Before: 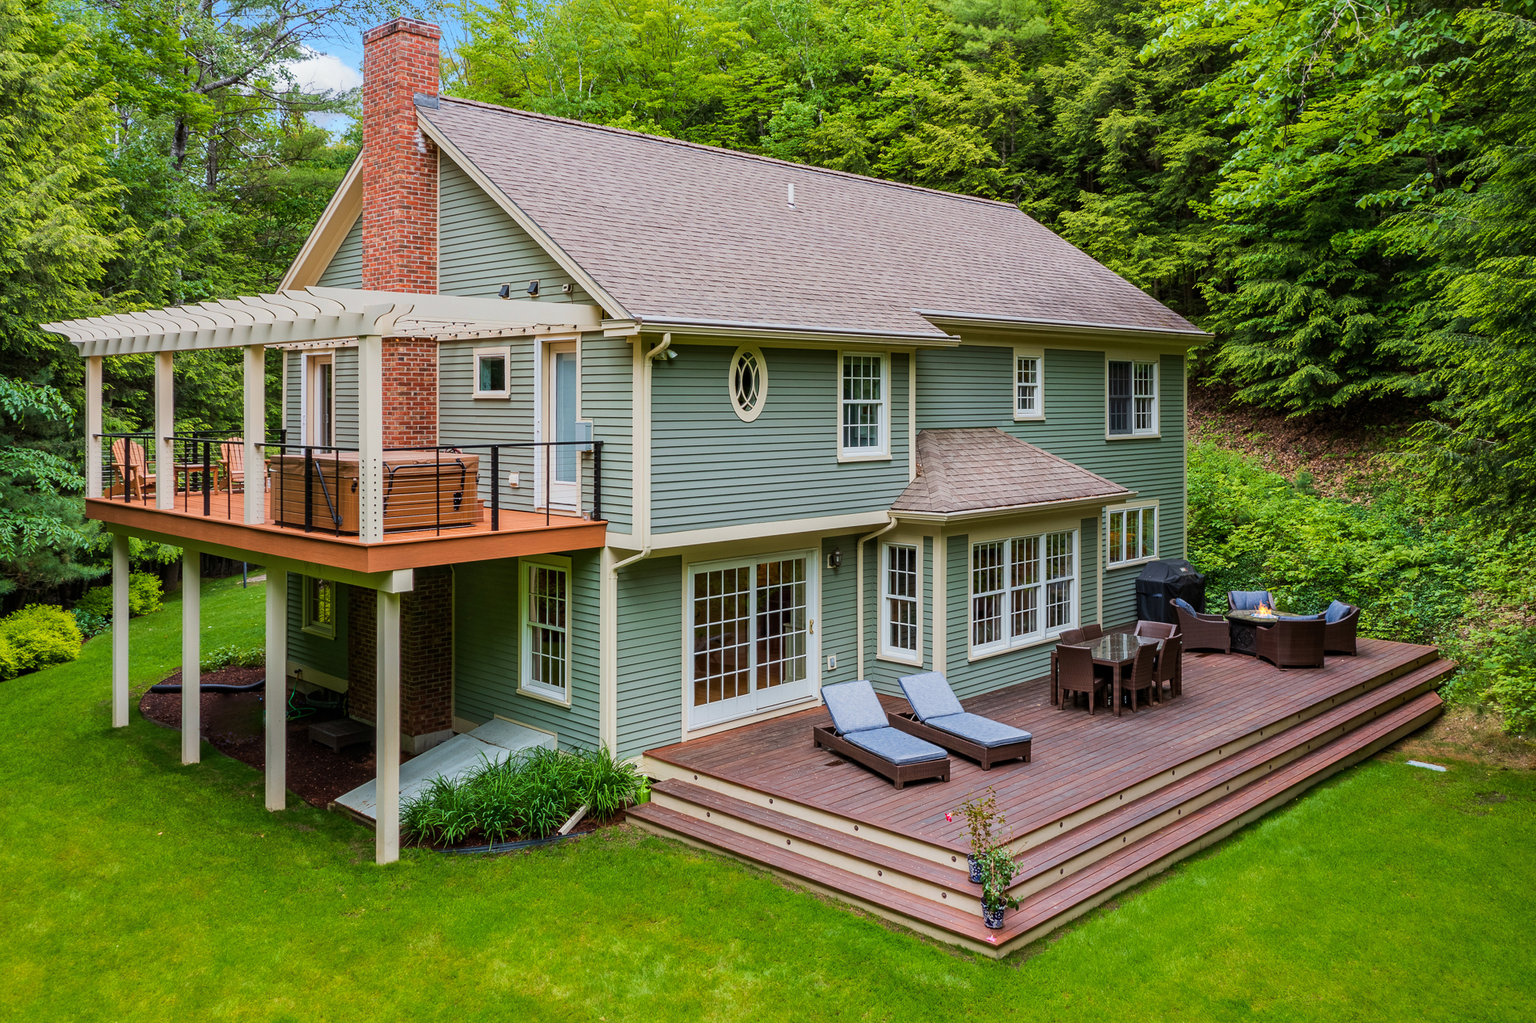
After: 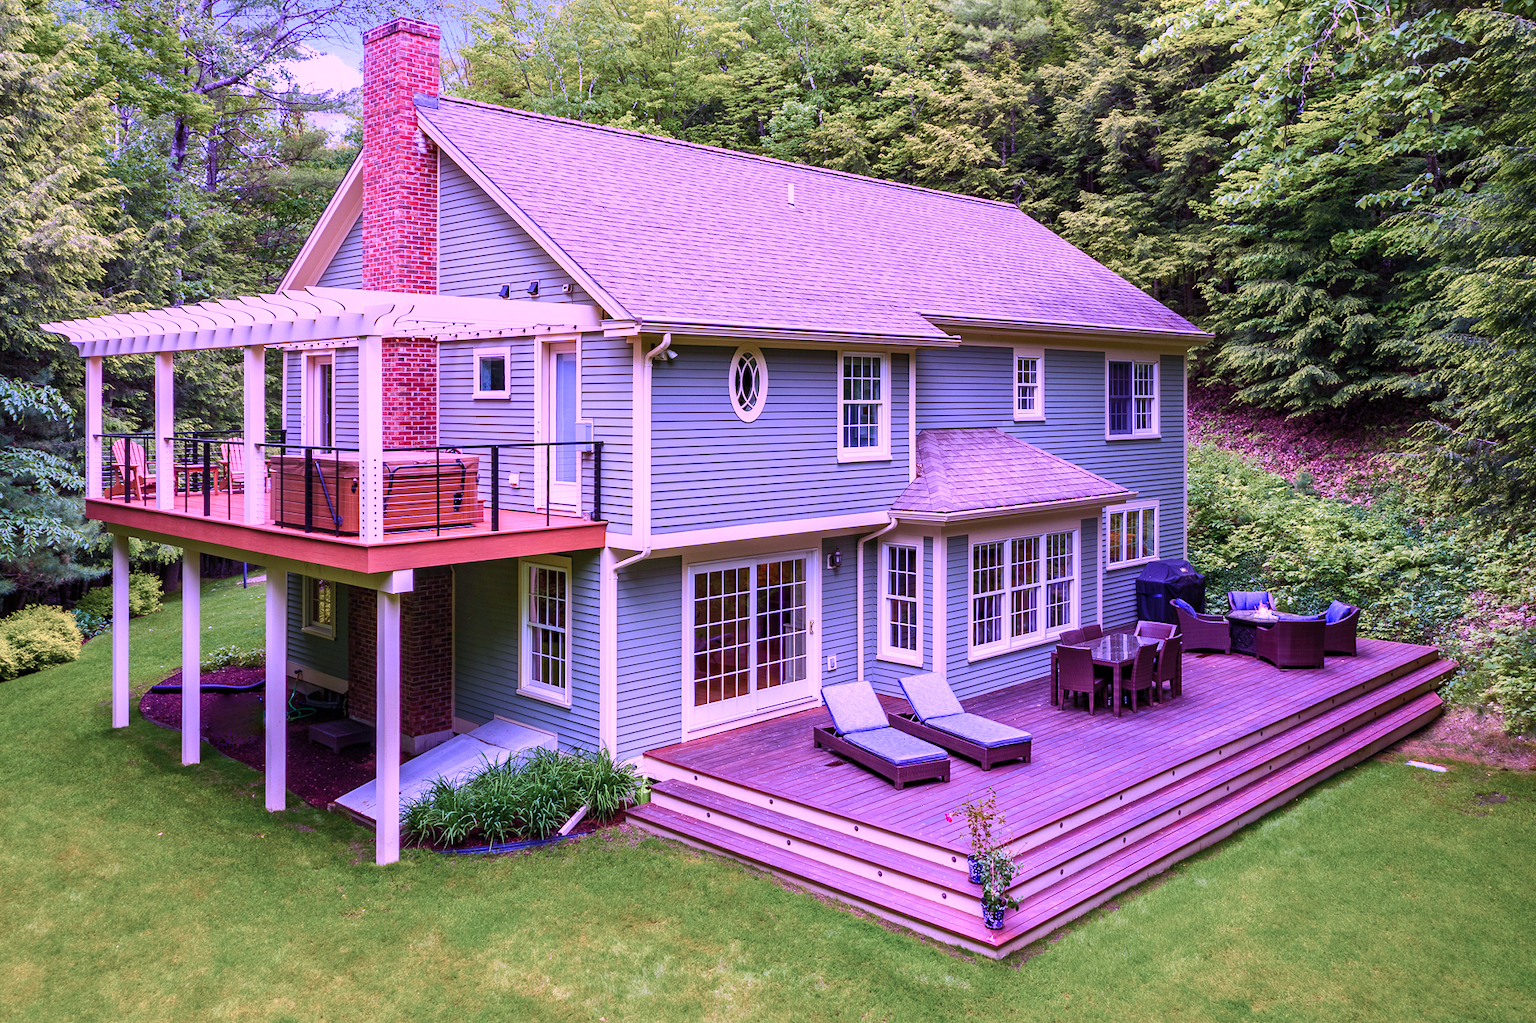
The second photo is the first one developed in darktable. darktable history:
color calibration: illuminant custom, x 0.379, y 0.481, temperature 4443.07 K
fill light: on, module defaults
color balance rgb: perceptual saturation grading › global saturation 25%, perceptual saturation grading › highlights -50%, perceptual saturation grading › shadows 30%, perceptual brilliance grading › global brilliance 12%, global vibrance 20%
